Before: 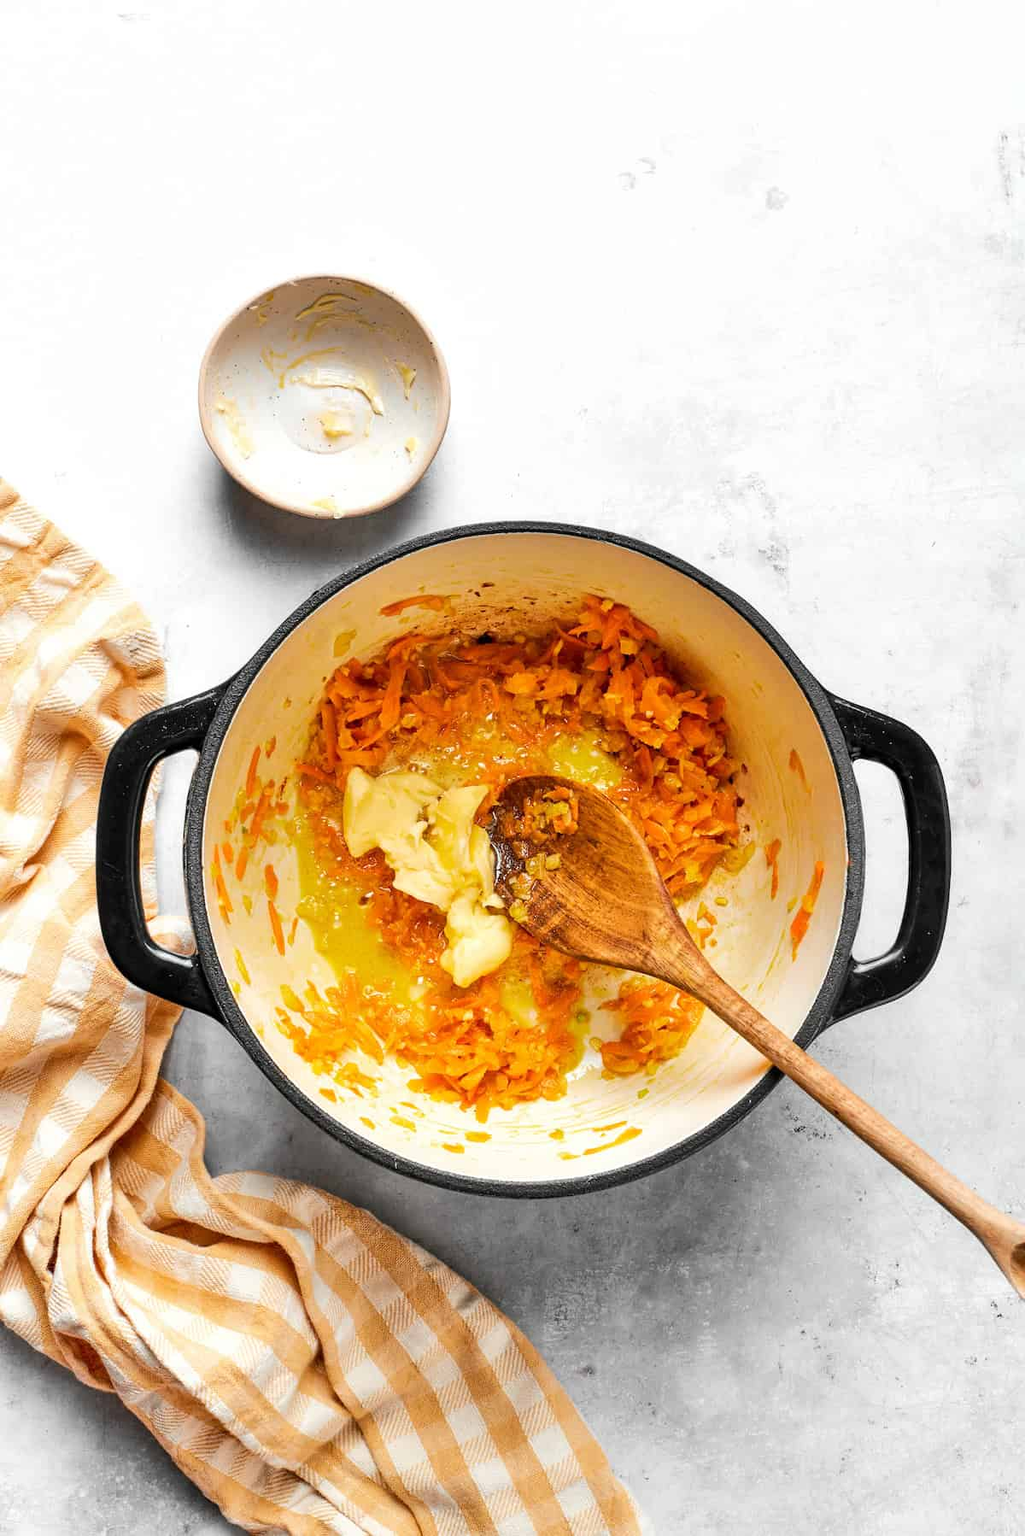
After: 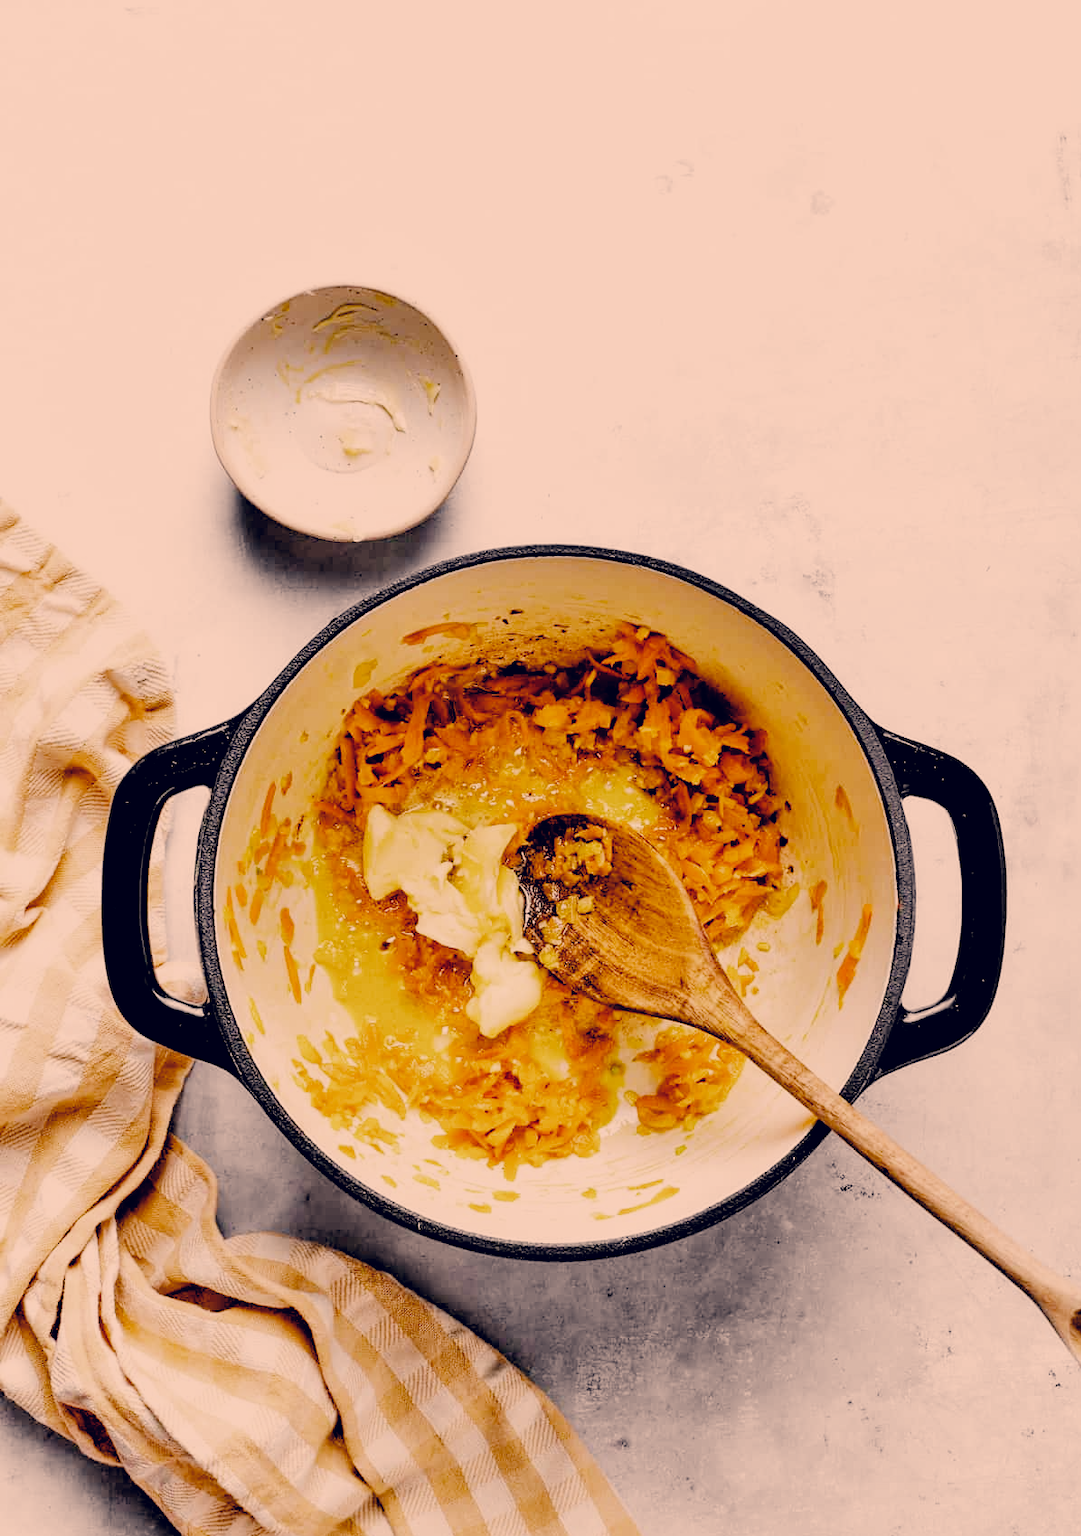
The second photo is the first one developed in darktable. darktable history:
crop: top 0.448%, right 0.264%, bottom 5.045%
filmic rgb: black relative exposure -2.85 EV, white relative exposure 4.56 EV, hardness 1.77, contrast 1.25, preserve chrominance no, color science v5 (2021)
color correction: highlights a* 19.59, highlights b* 27.49, shadows a* 3.46, shadows b* -17.28, saturation 0.73
